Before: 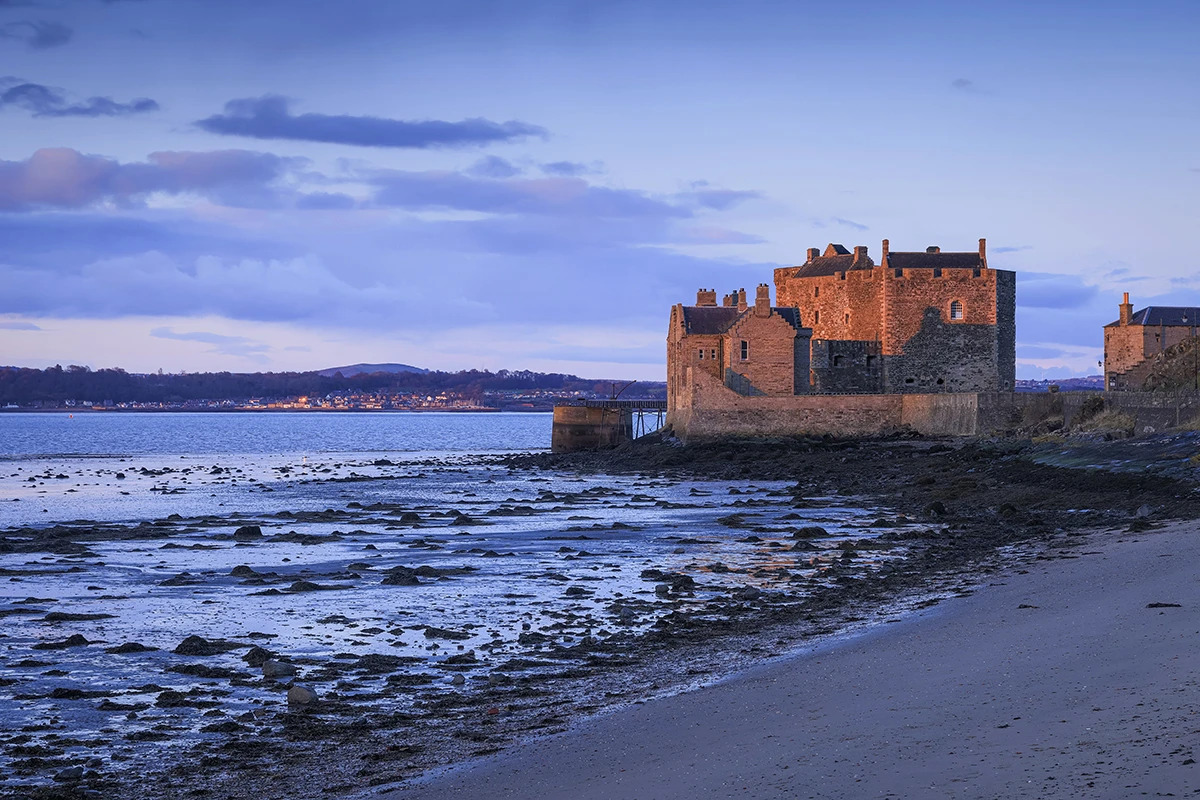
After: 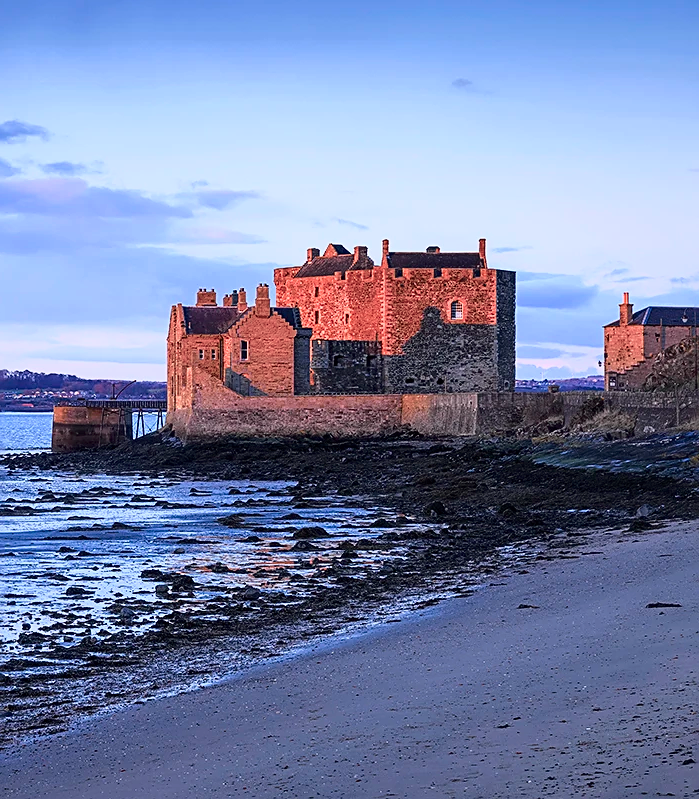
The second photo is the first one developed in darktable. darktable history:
sharpen: on, module defaults
exposure: exposure 0.197 EV, compensate highlight preservation false
tone curve: curves: ch0 [(0, 0) (0.105, 0.068) (0.195, 0.162) (0.283, 0.283) (0.384, 0.404) (0.485, 0.531) (0.638, 0.681) (0.795, 0.879) (1, 0.977)]; ch1 [(0, 0) (0.161, 0.092) (0.35, 0.33) (0.379, 0.401) (0.456, 0.469) (0.498, 0.503) (0.531, 0.537) (0.596, 0.621) (0.635, 0.671) (1, 1)]; ch2 [(0, 0) (0.371, 0.362) (0.437, 0.437) (0.483, 0.484) (0.53, 0.515) (0.56, 0.58) (0.622, 0.606) (1, 1)], color space Lab, independent channels, preserve colors none
crop: left 41.706%
